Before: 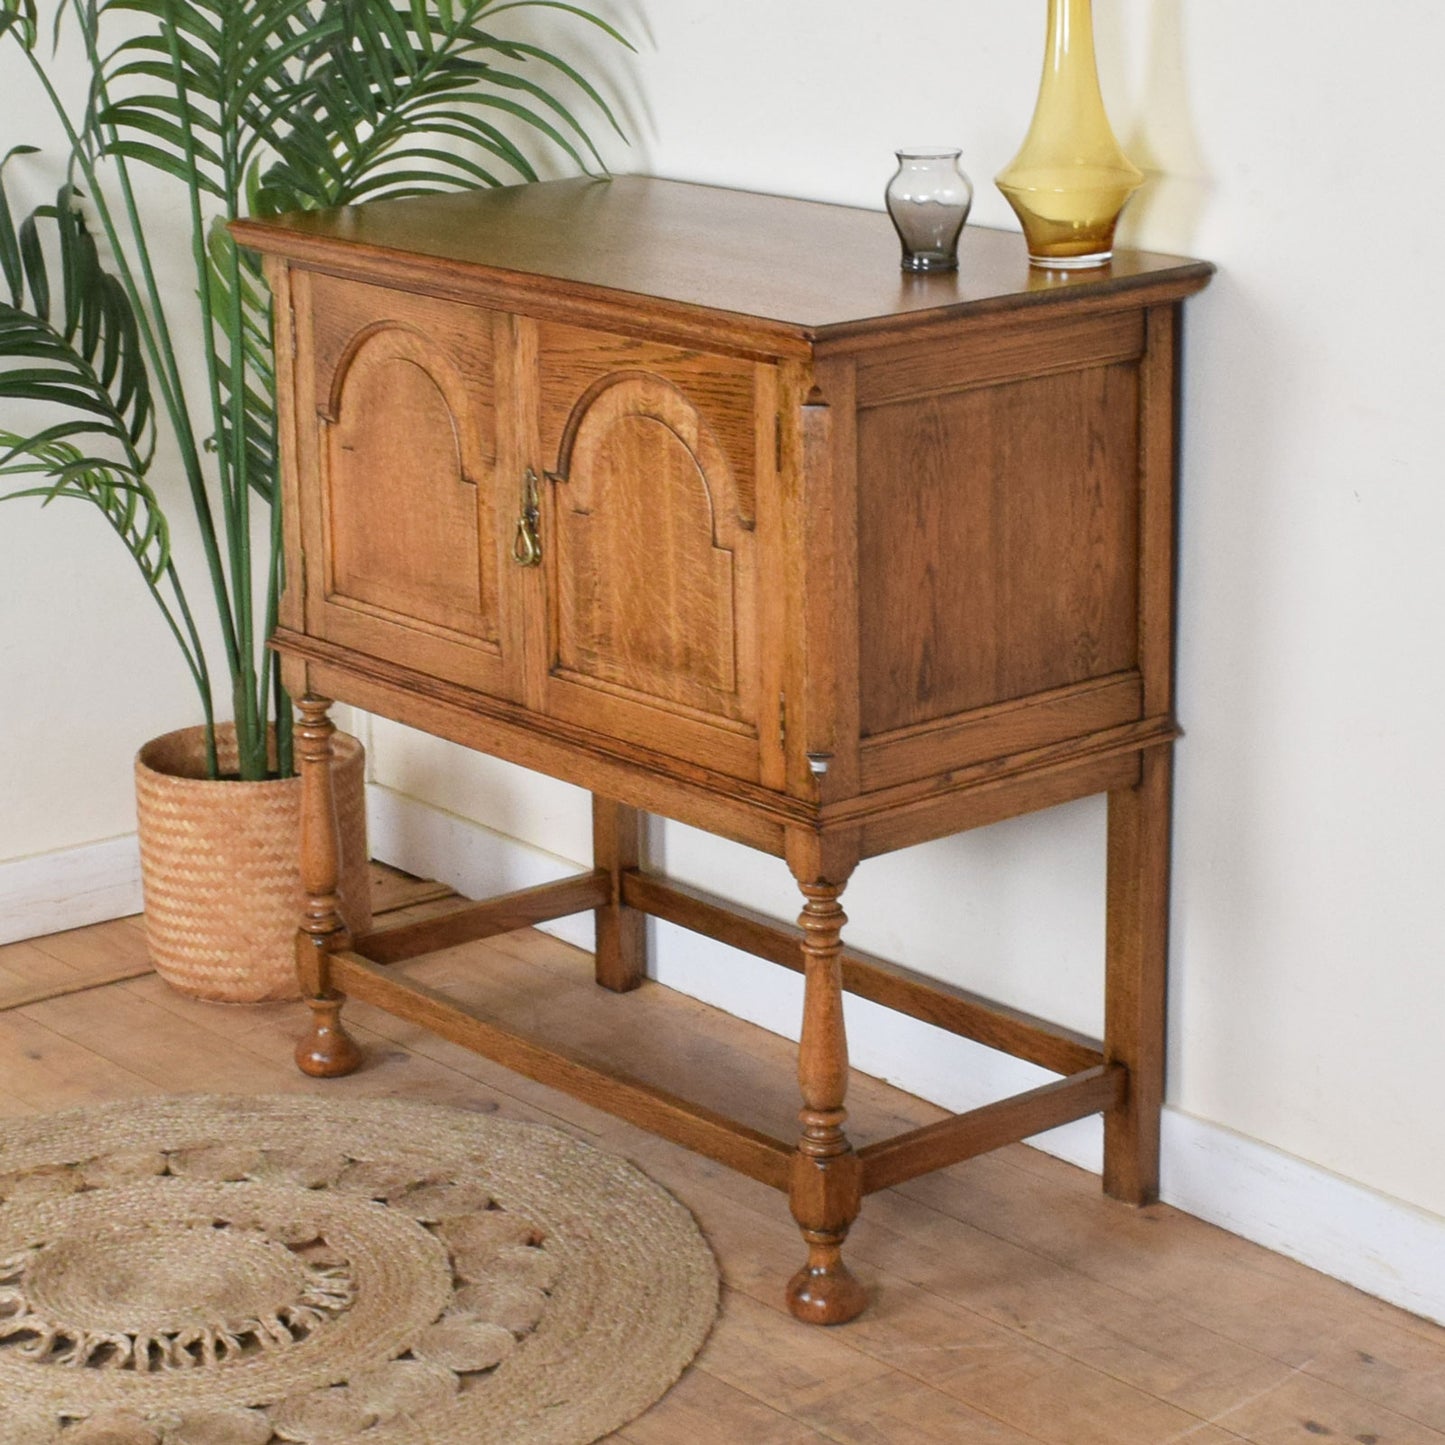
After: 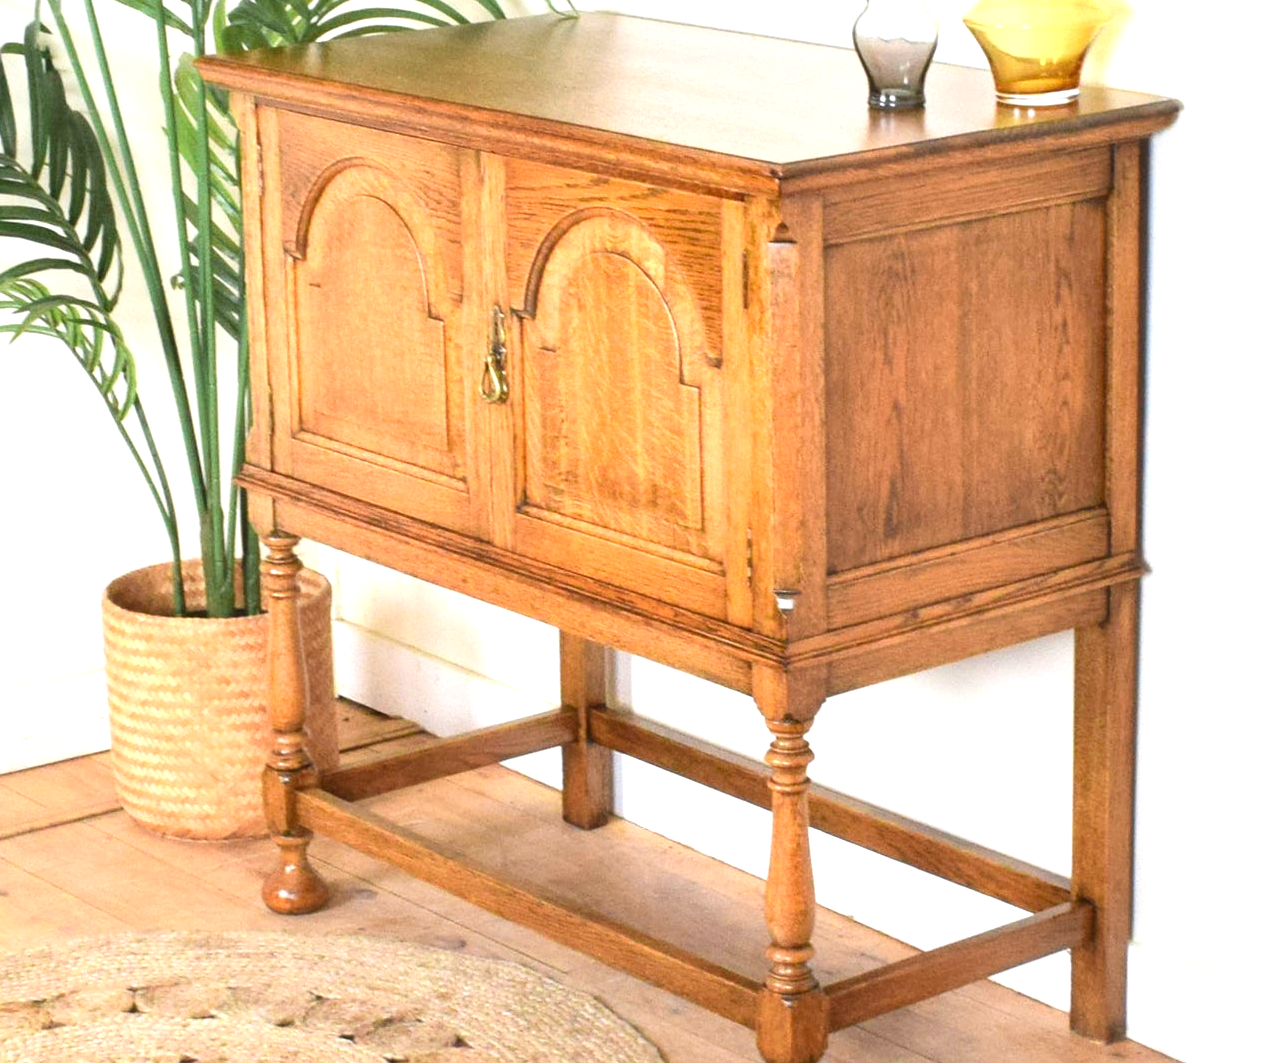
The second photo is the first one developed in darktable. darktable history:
crop and rotate: left 2.343%, top 11.324%, right 9.427%, bottom 15.085%
exposure: black level correction 0, exposure 1.199 EV
contrast brightness saturation: contrast 0.104, brightness 0.035, saturation 0.085
